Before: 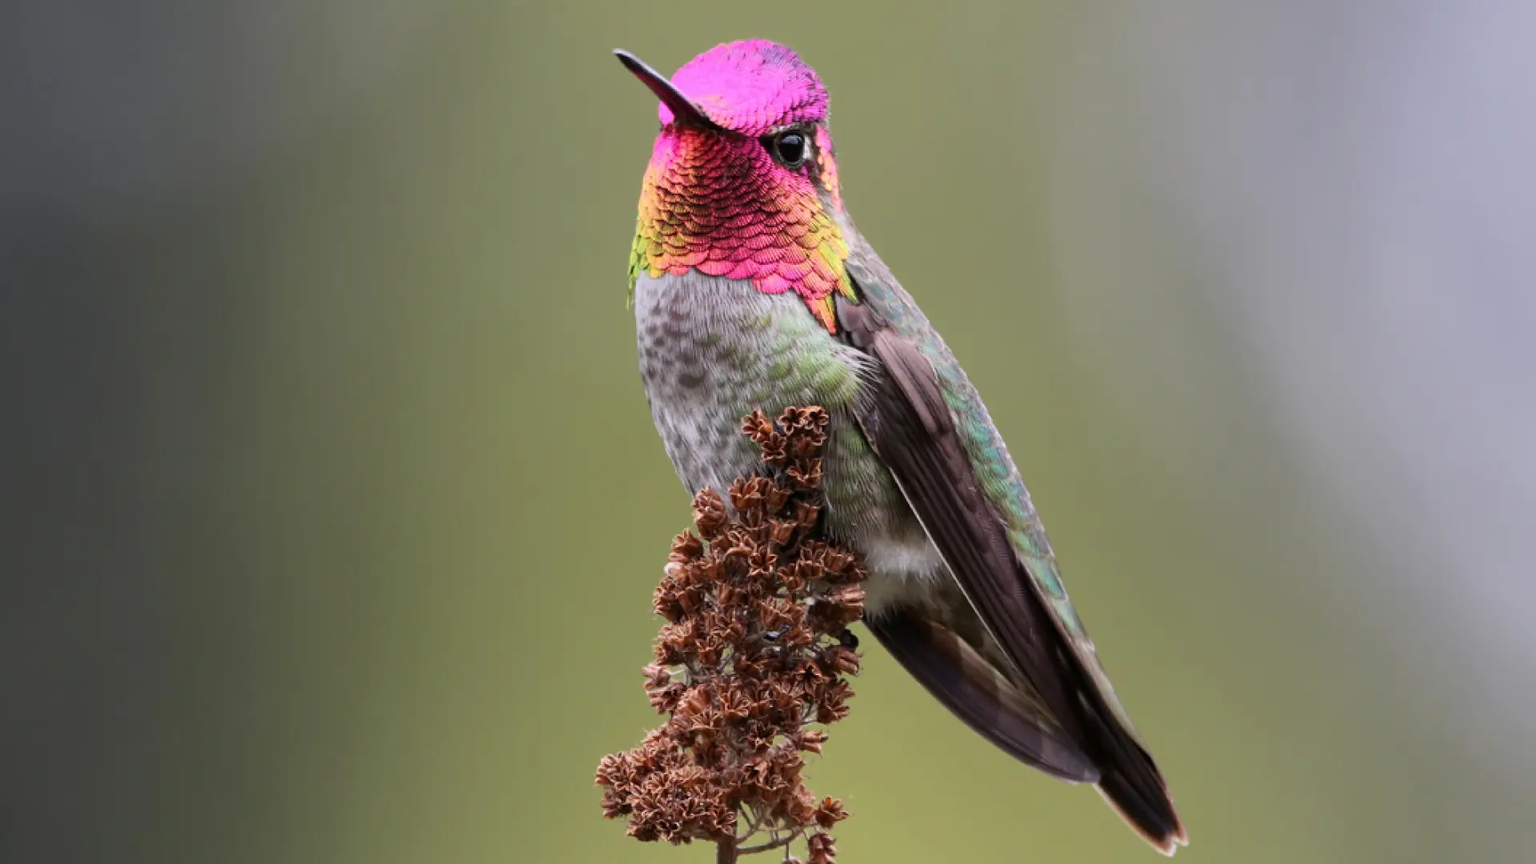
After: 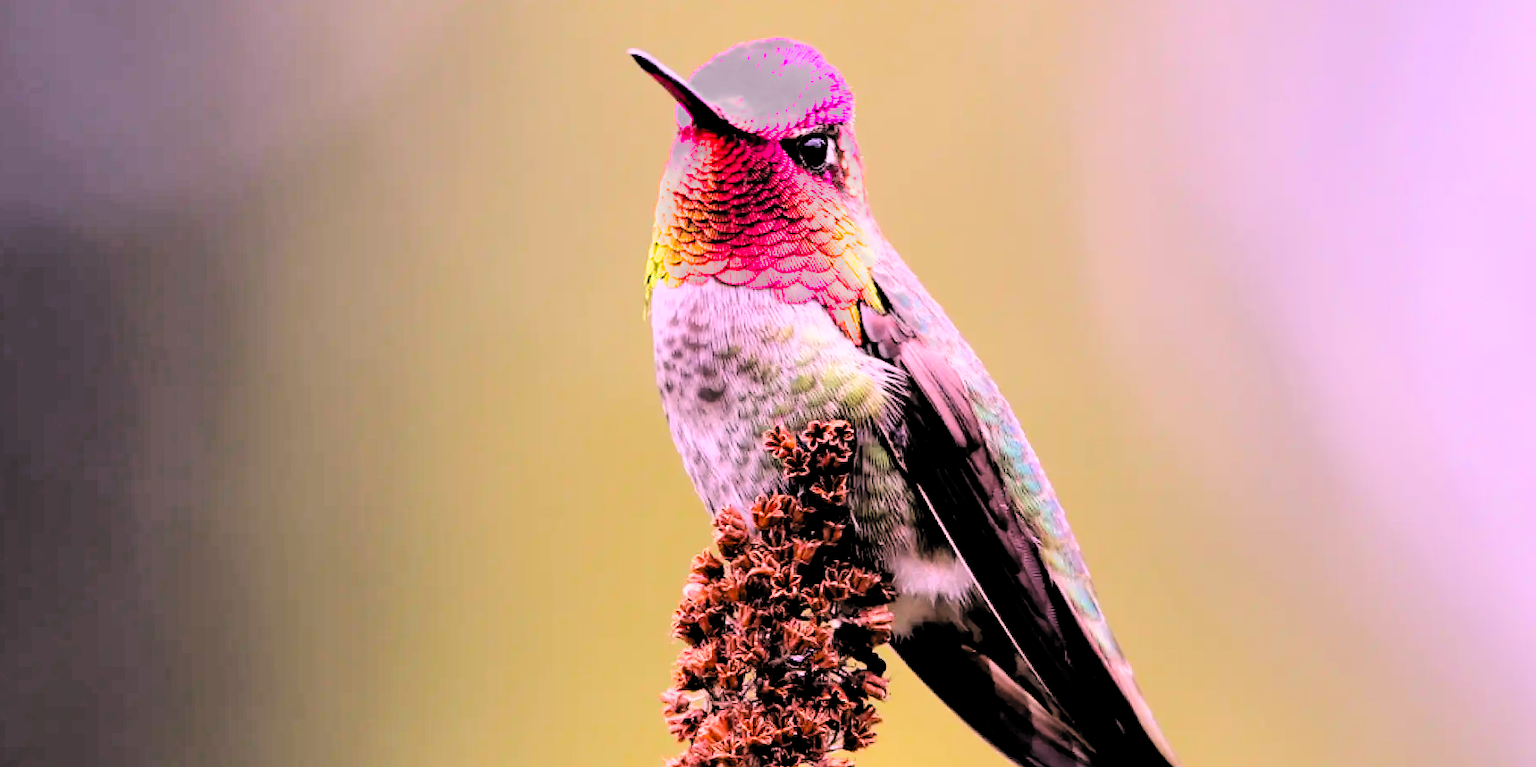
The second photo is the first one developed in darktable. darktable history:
tone equalizer: on, module defaults
sharpen: radius 1, threshold 1
color balance rgb: perceptual saturation grading › global saturation 25%, perceptual brilliance grading › mid-tones 10%, perceptual brilliance grading › shadows 15%, global vibrance 20%
filmic rgb: middle gray luminance 13.55%, black relative exposure -1.97 EV, white relative exposure 3.1 EV, threshold 6 EV, target black luminance 0%, hardness 1.79, latitude 59.23%, contrast 1.728, highlights saturation mix 5%, shadows ↔ highlights balance -37.52%, add noise in highlights 0, color science v3 (2019), use custom middle-gray values true, iterations of high-quality reconstruction 0, contrast in highlights soft, enable highlight reconstruction true
white balance: red 1.188, blue 1.11
crop and rotate: angle 0.2°, left 0.275%, right 3.127%, bottom 14.18%
